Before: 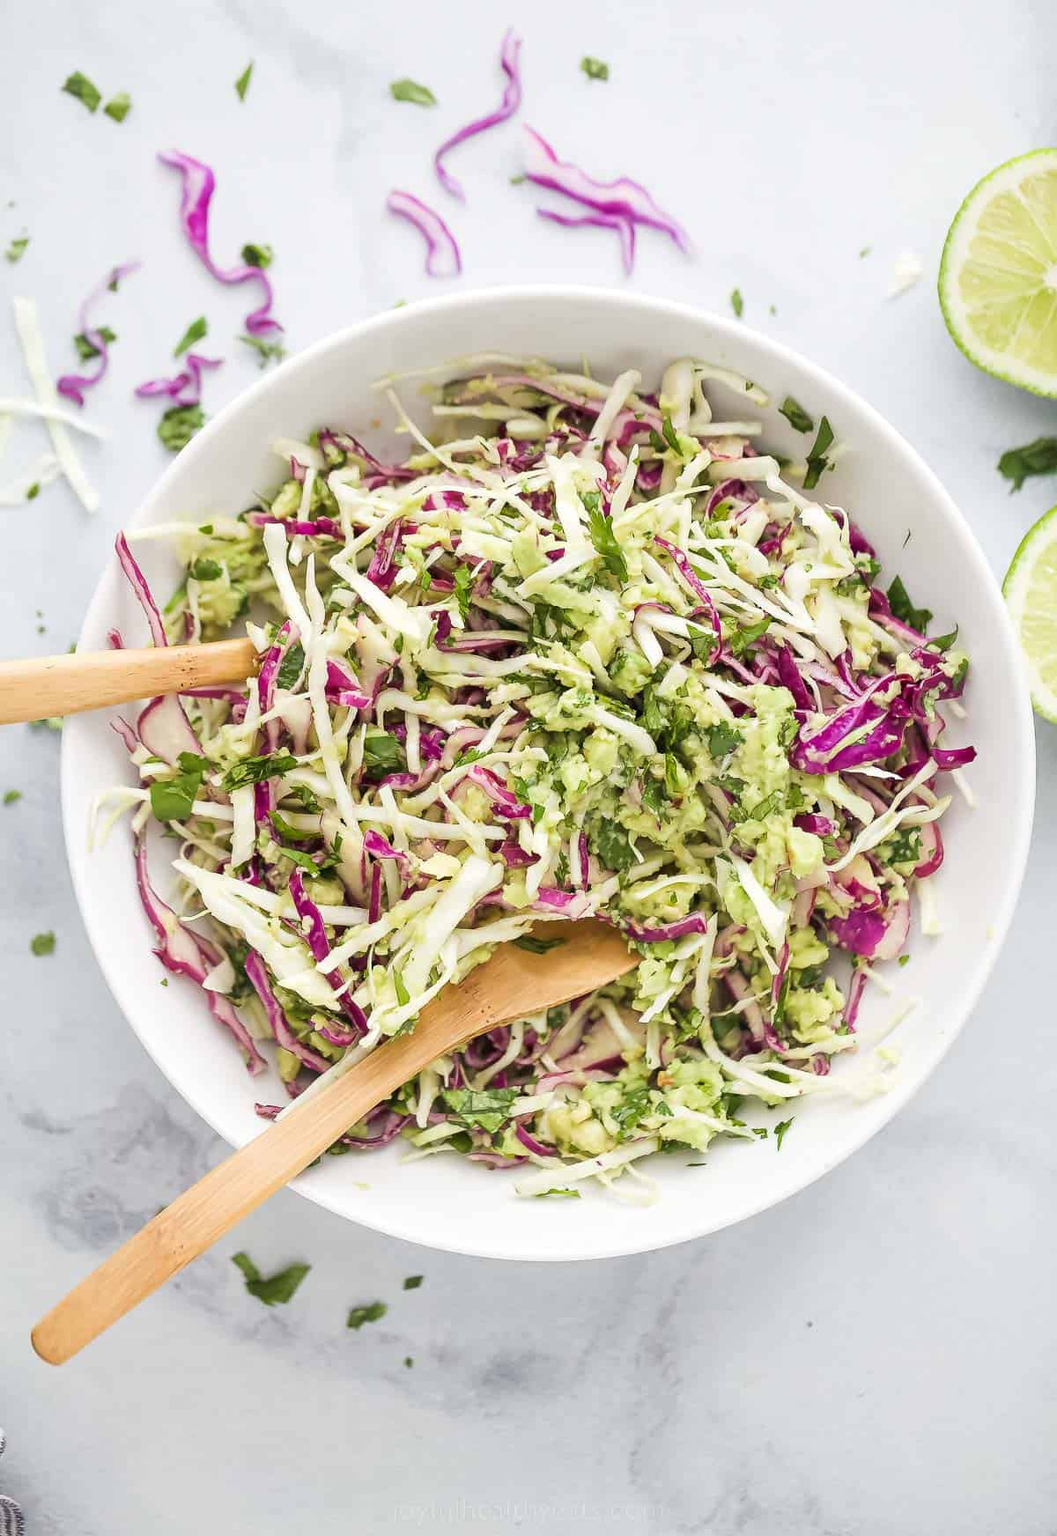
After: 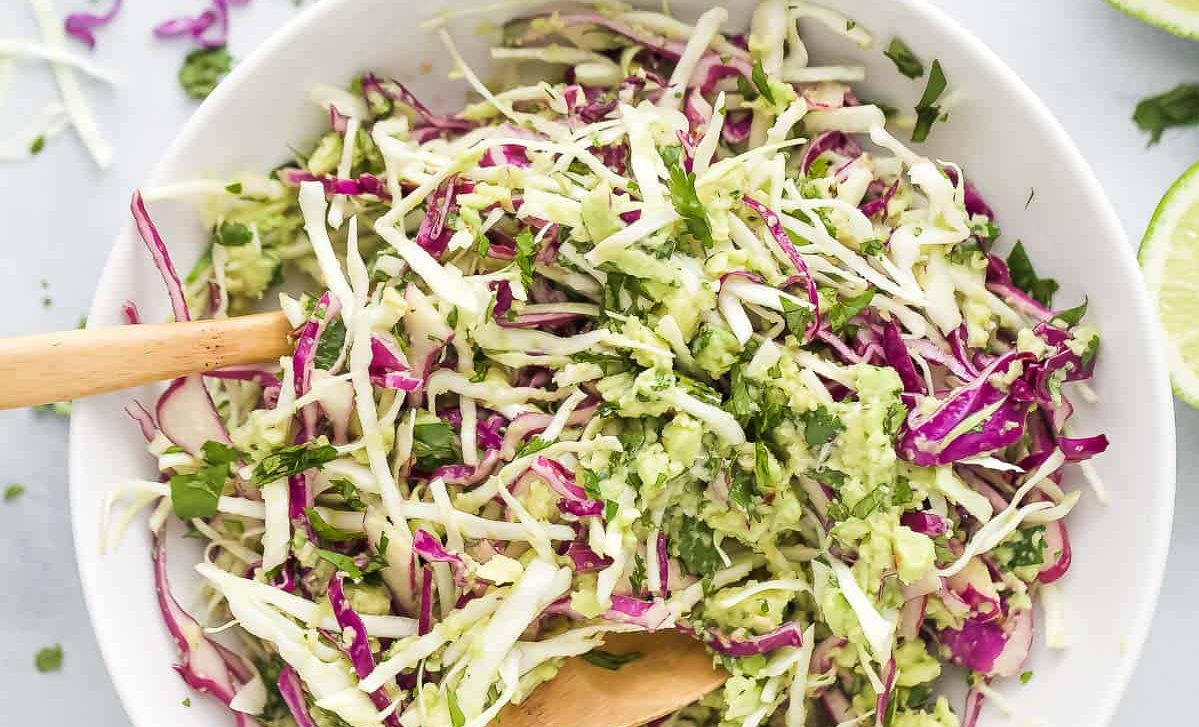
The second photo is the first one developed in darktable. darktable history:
crop and rotate: top 23.7%, bottom 34.583%
tone equalizer: on, module defaults
